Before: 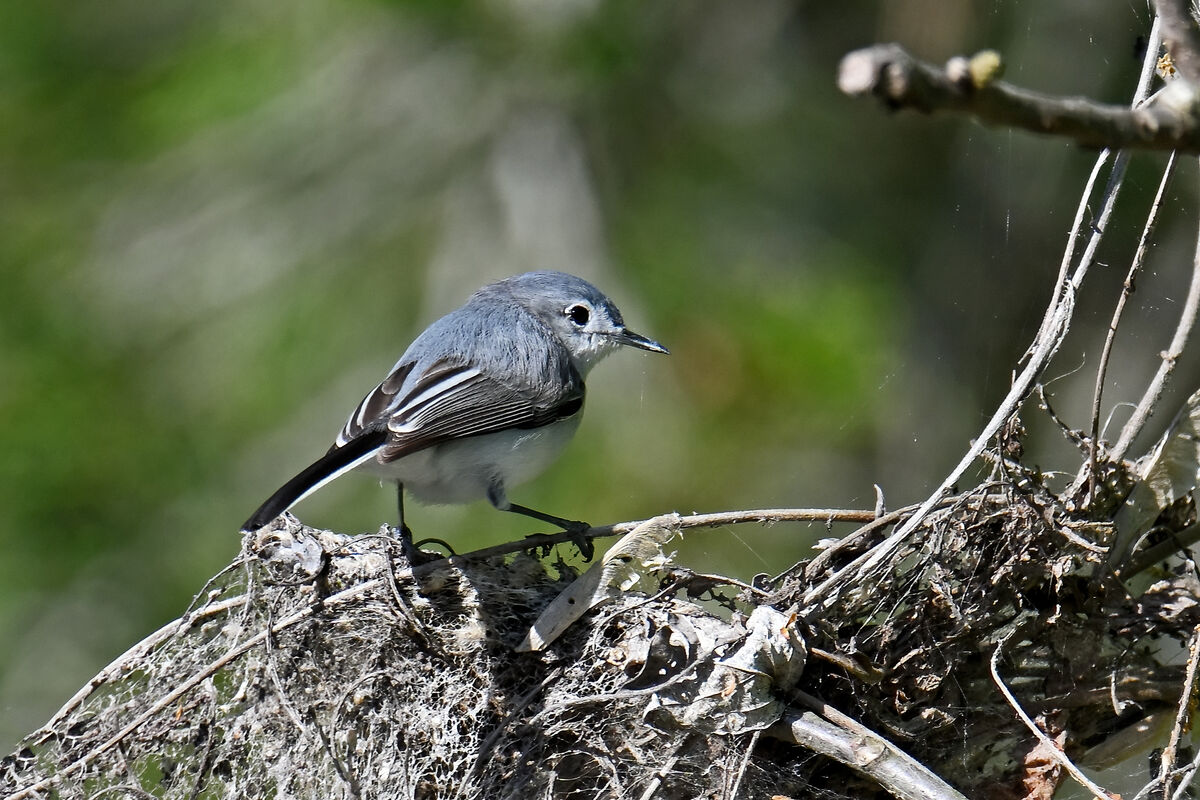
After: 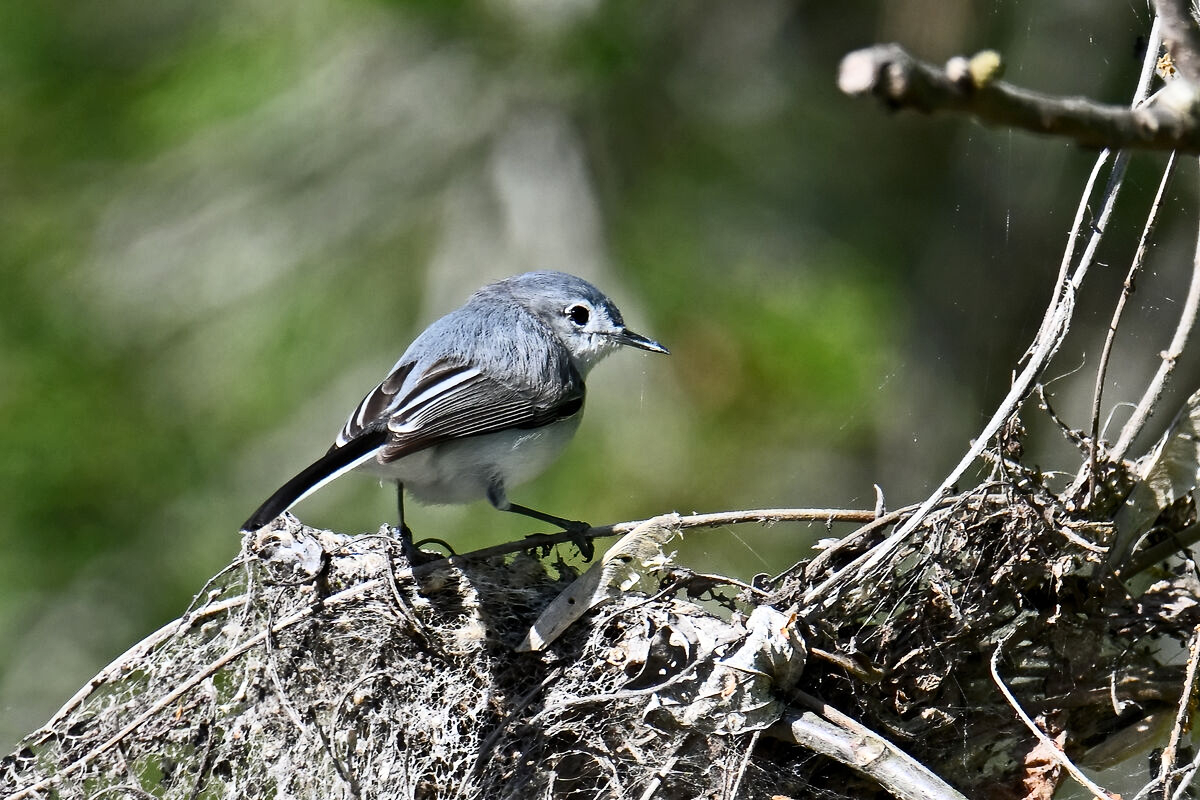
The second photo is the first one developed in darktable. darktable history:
contrast brightness saturation: contrast 0.239, brightness 0.086
